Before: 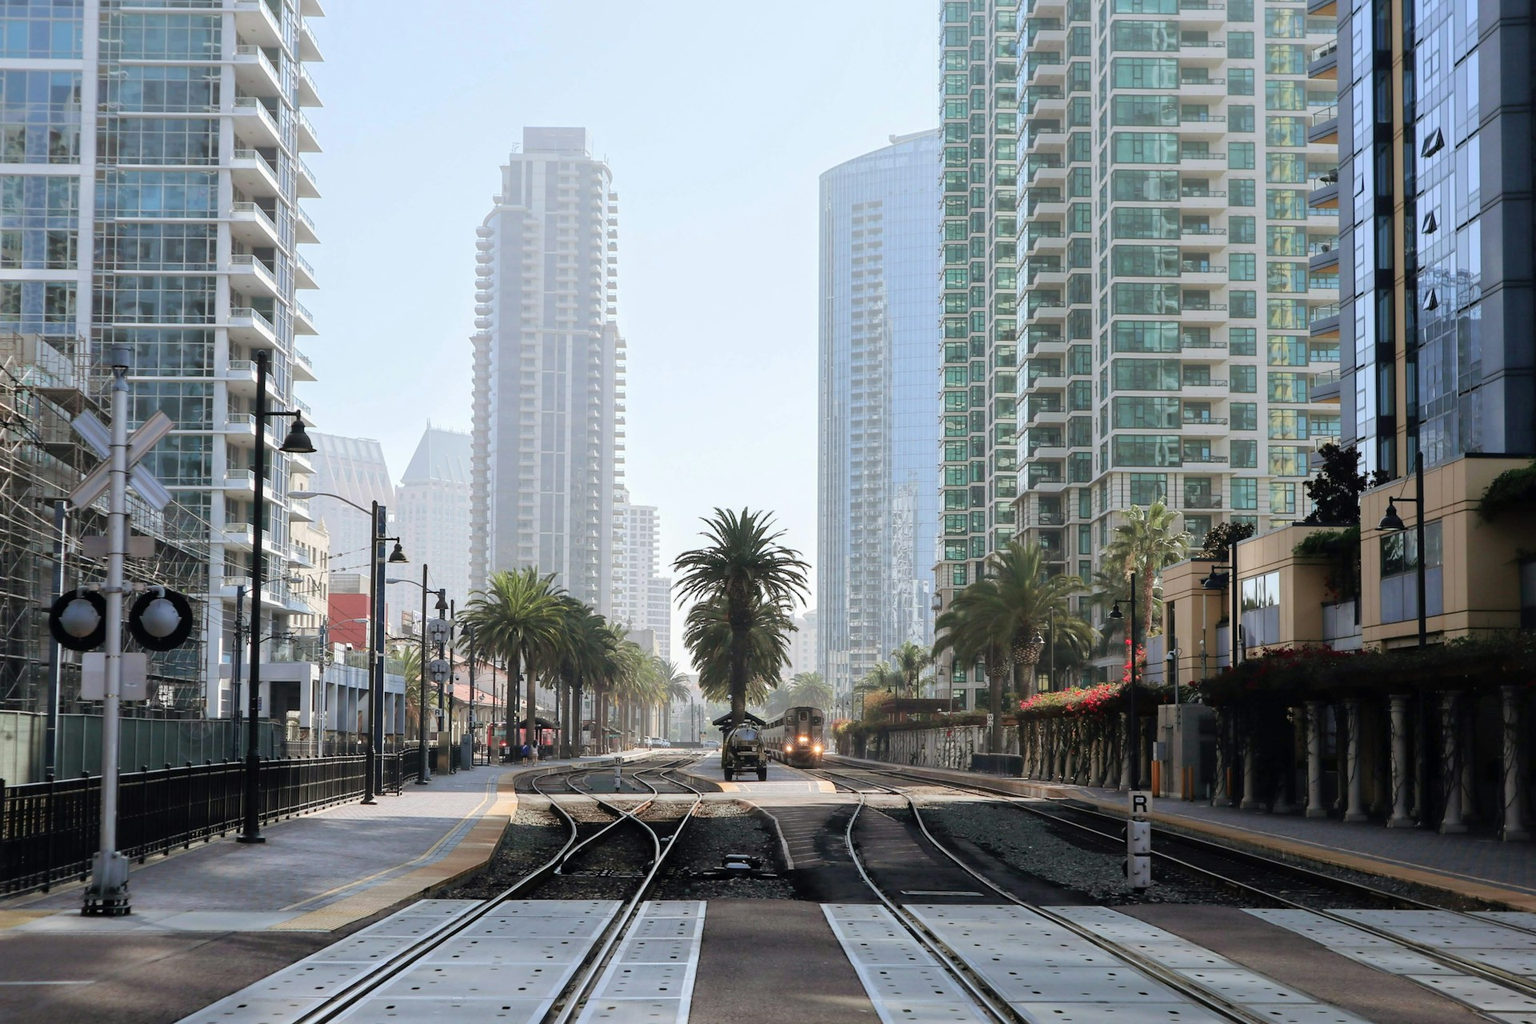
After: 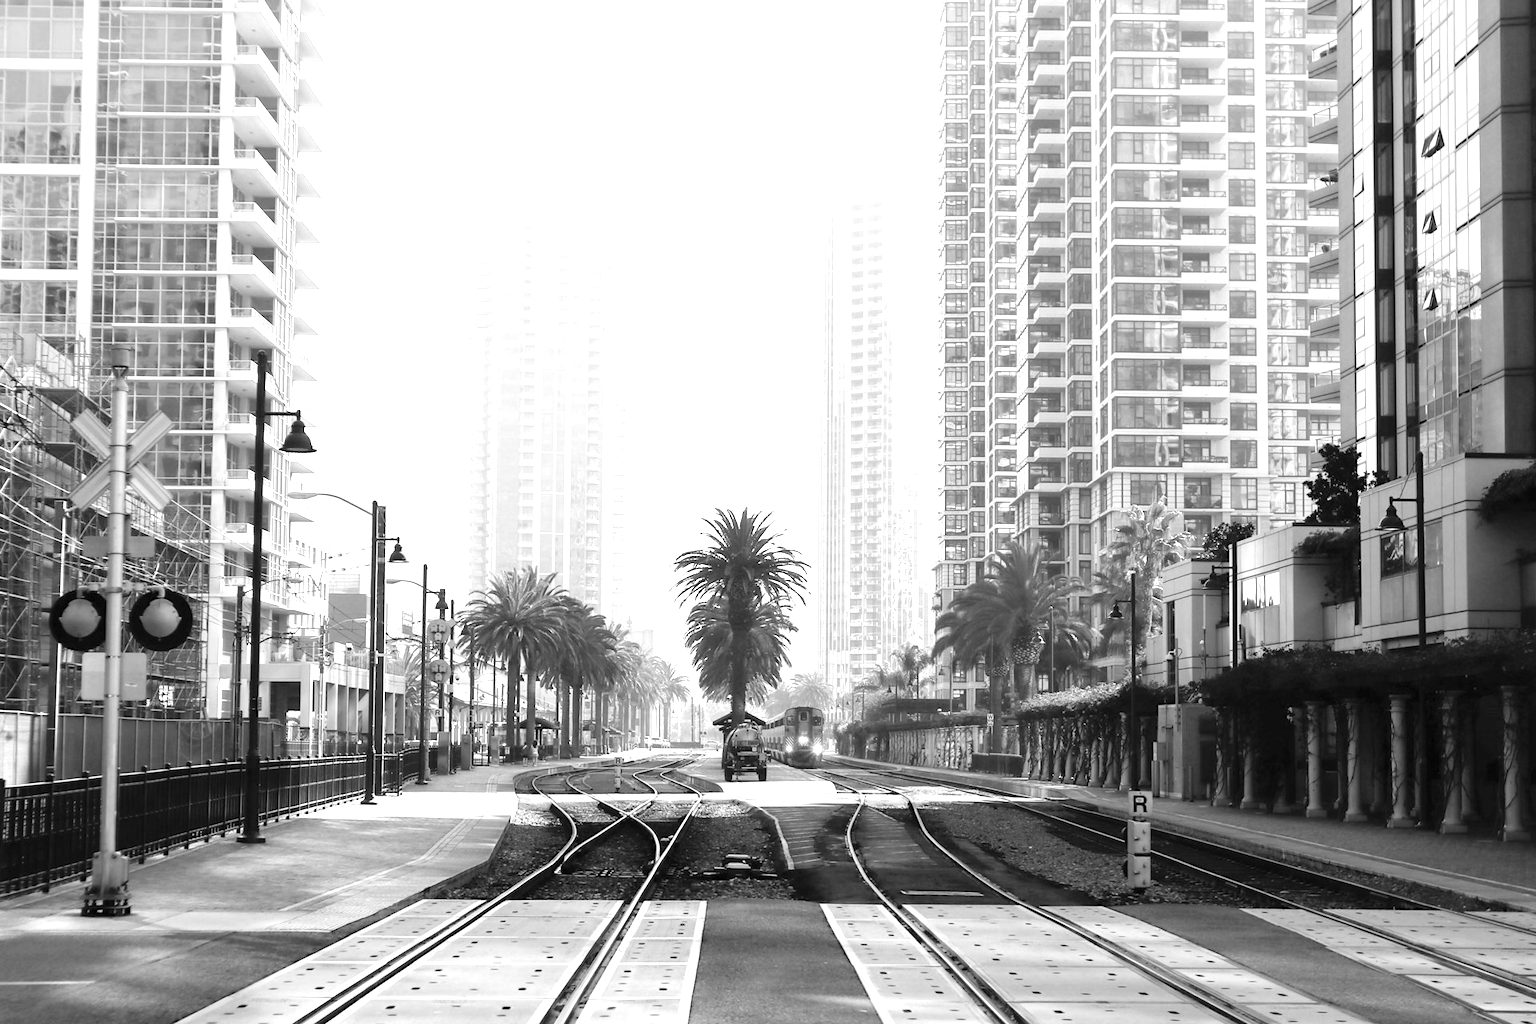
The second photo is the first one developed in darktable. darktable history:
exposure: black level correction 0, exposure 1.2 EV, compensate highlight preservation false
white balance: red 0.766, blue 1.537
monochrome: a 14.95, b -89.96
